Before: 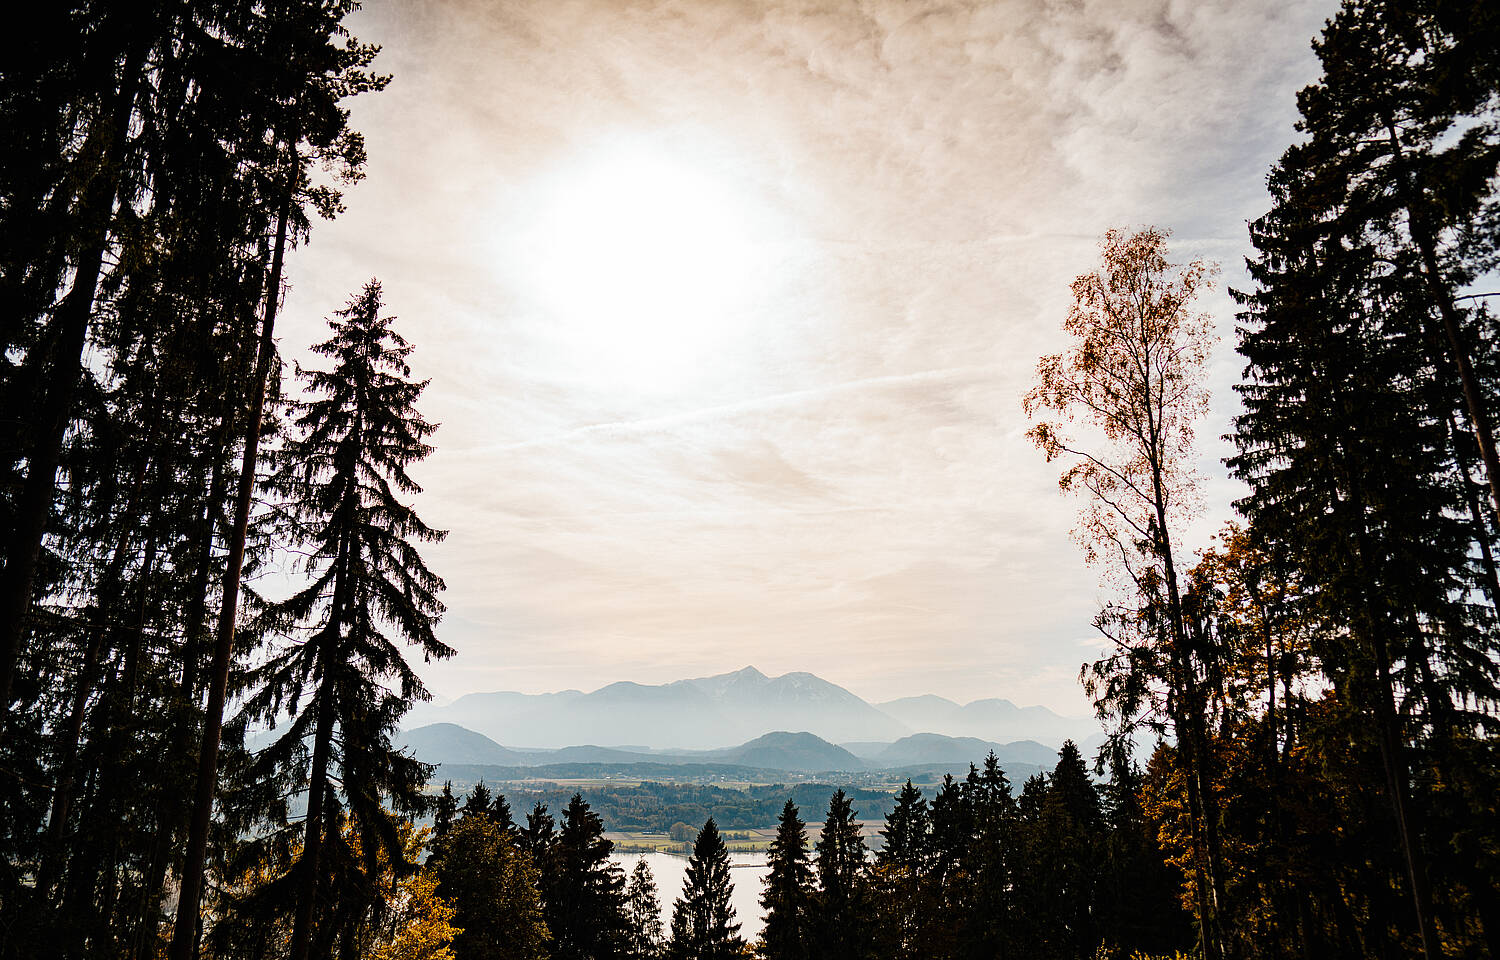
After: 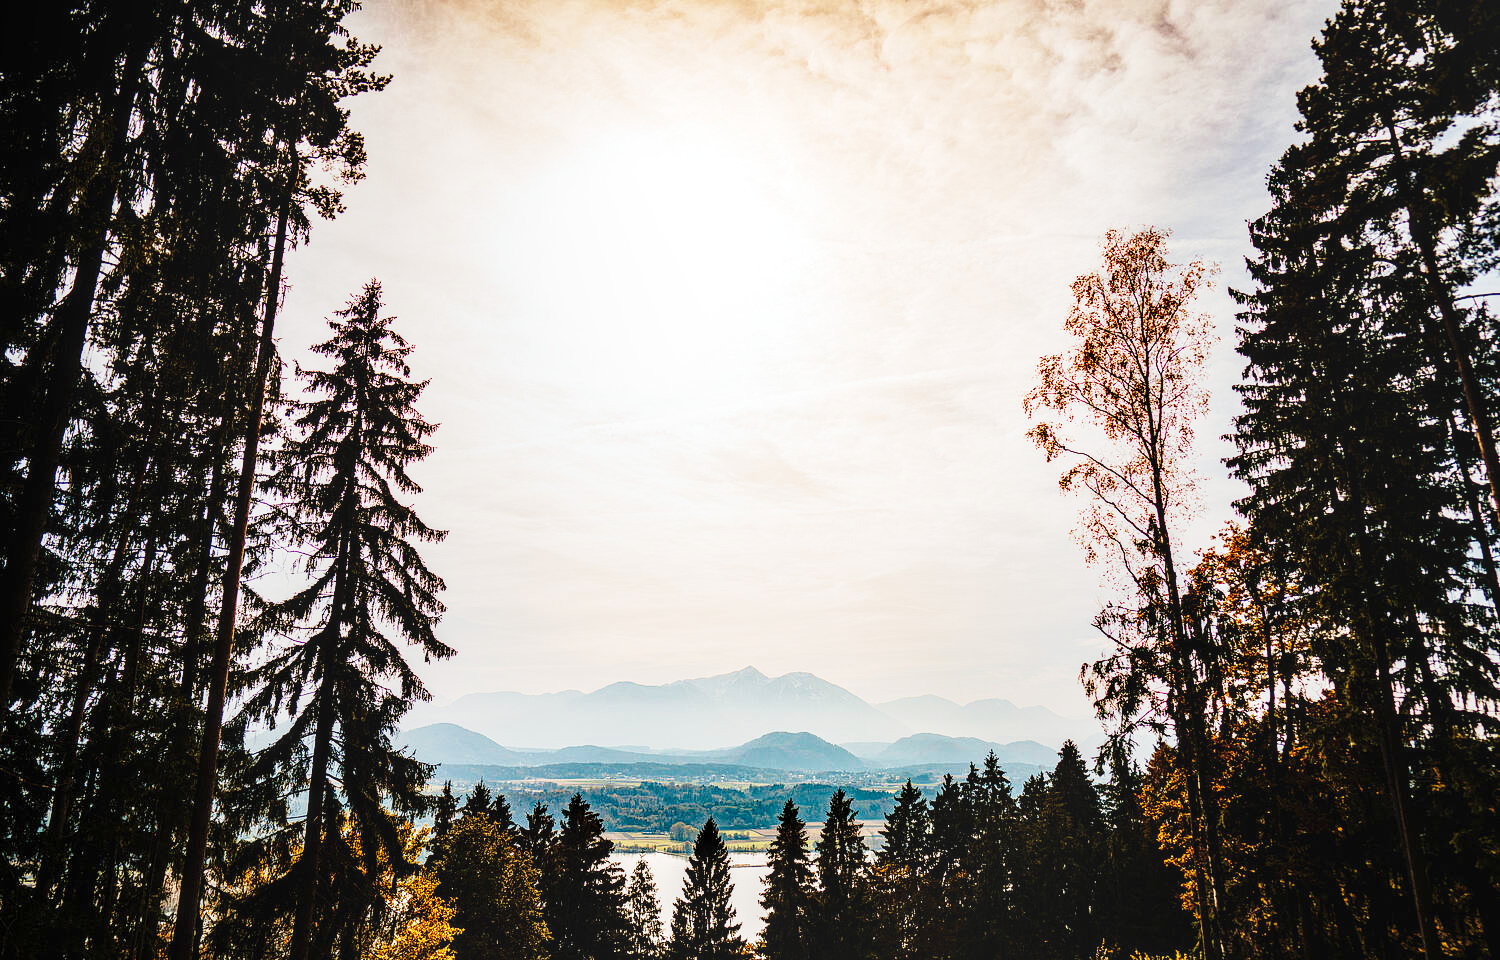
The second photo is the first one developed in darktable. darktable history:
local contrast: detail 130%
velvia: strength 44.81%
base curve: curves: ch0 [(0, 0) (0.028, 0.03) (0.121, 0.232) (0.46, 0.748) (0.859, 0.968) (1, 1)], preserve colors none
